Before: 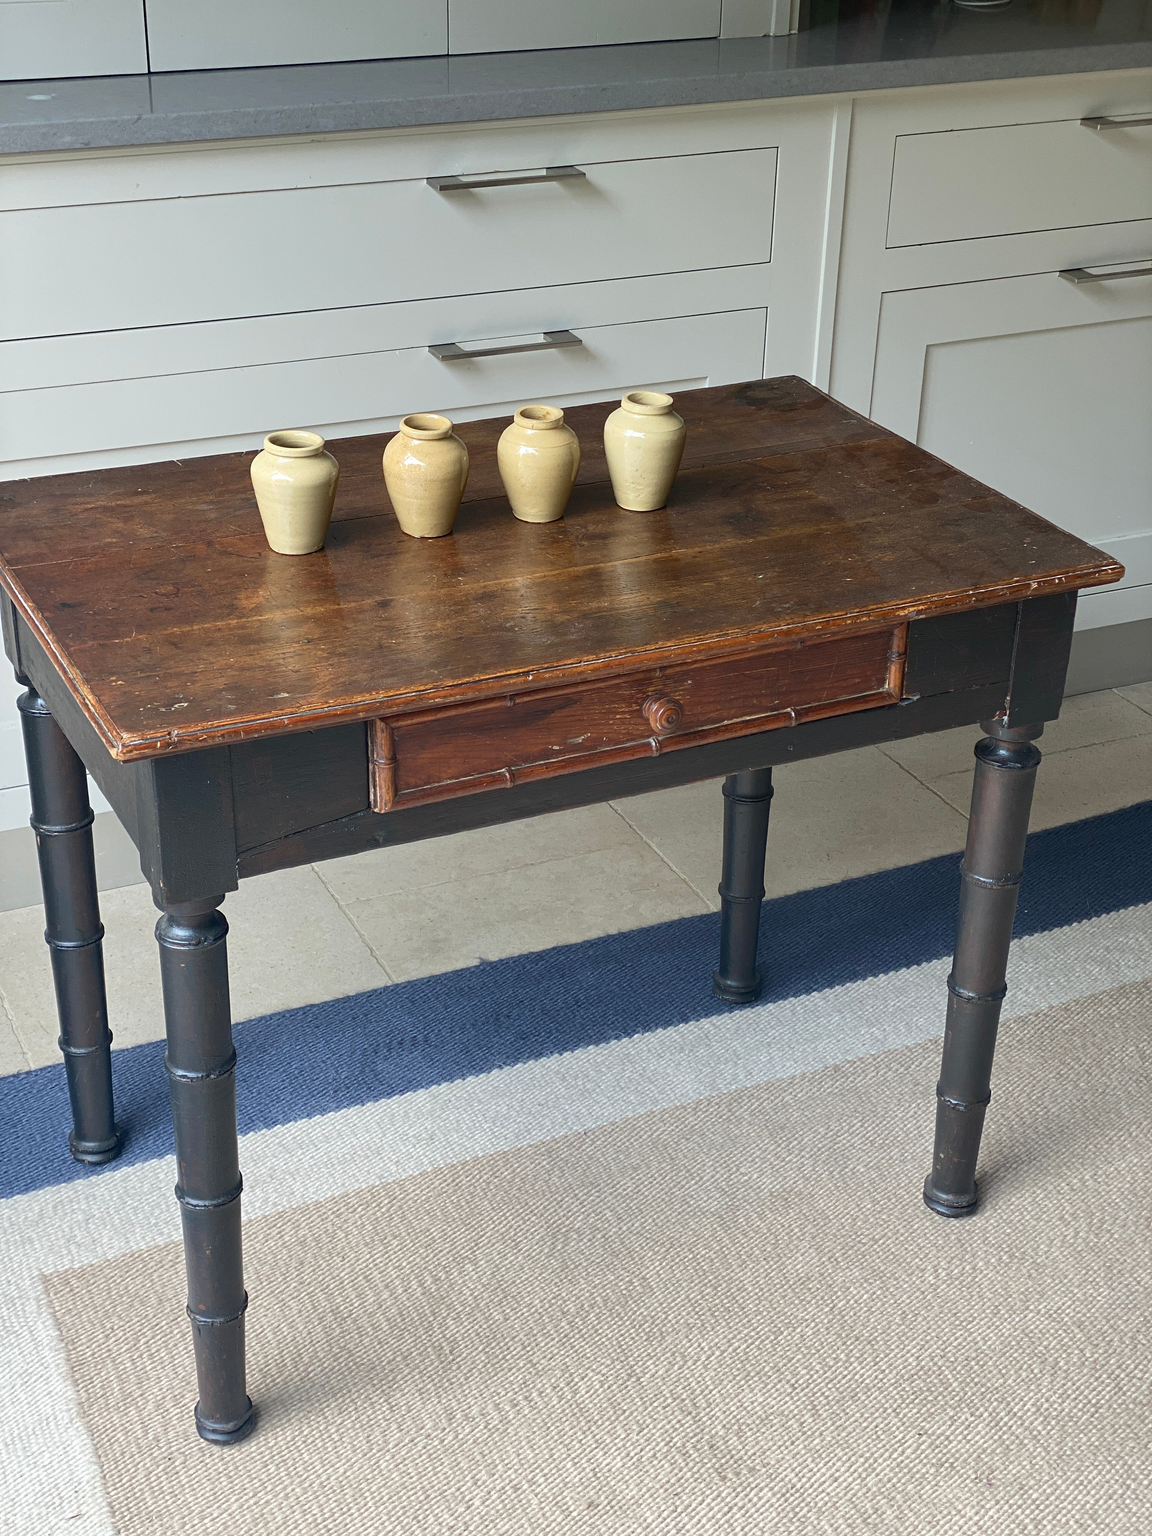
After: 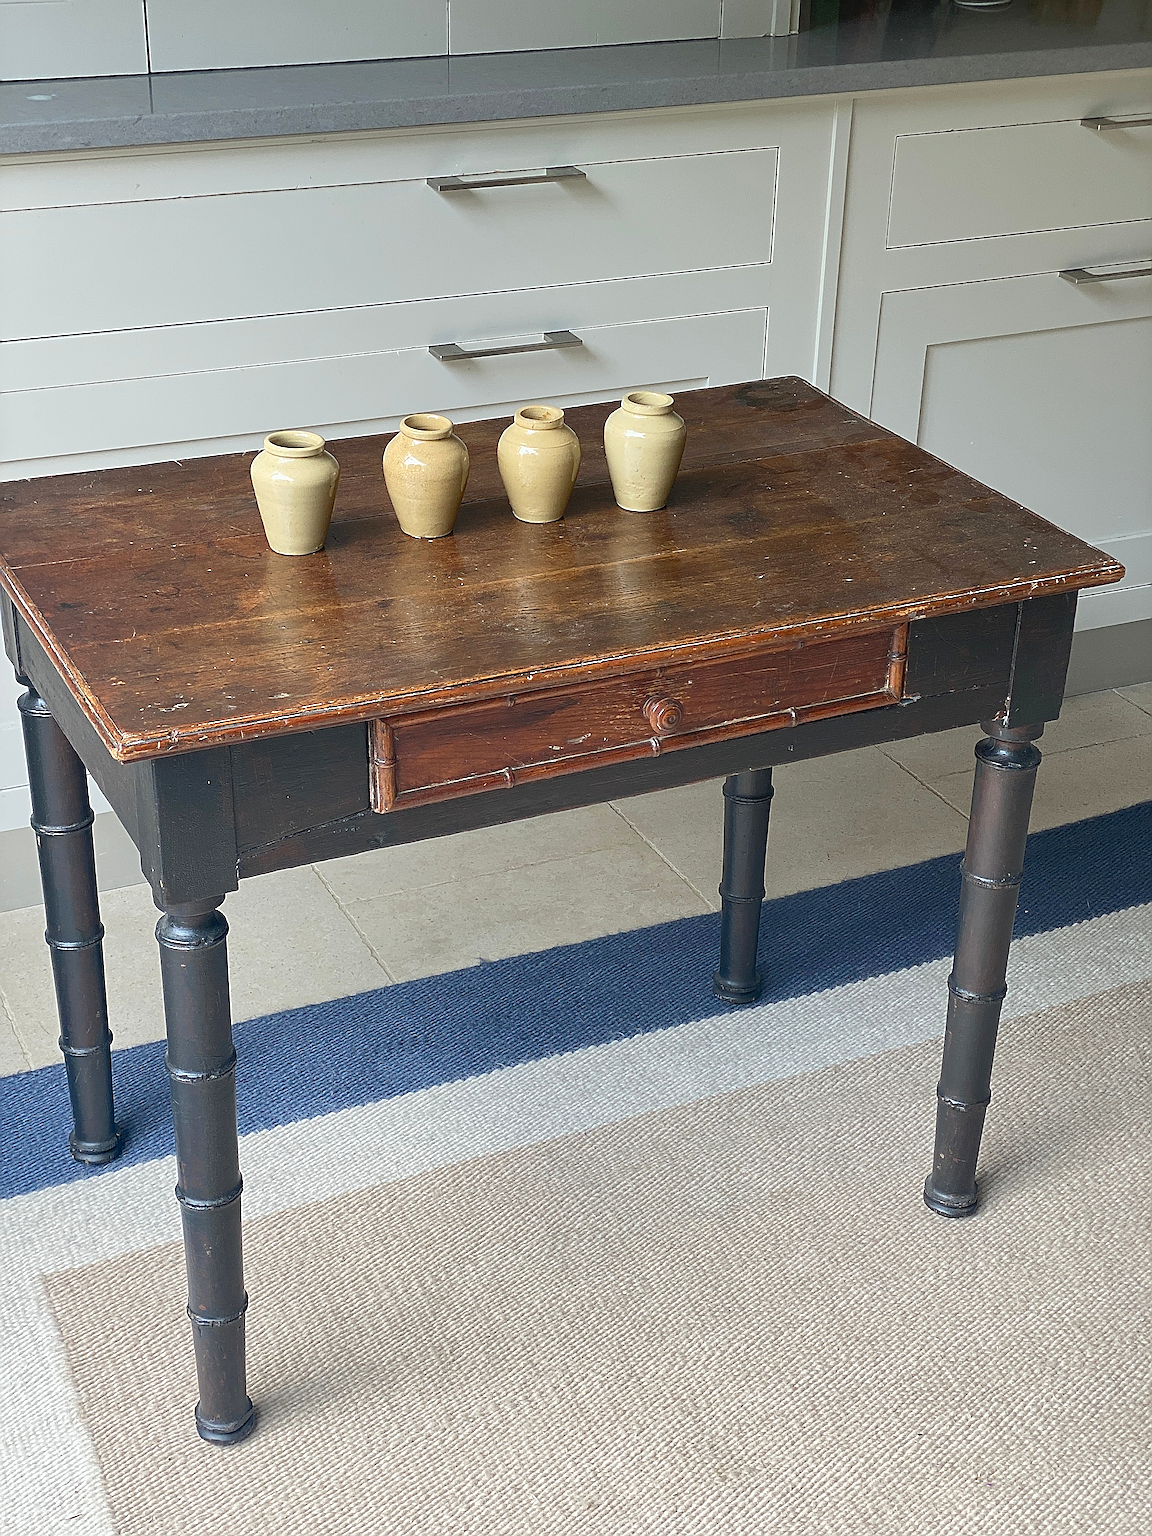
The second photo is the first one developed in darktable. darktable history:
sharpen: amount 1.861
exposure: exposure -0.05 EV
levels: levels [0, 0.478, 1]
color zones: curves: ch0 [(0, 0.5) (0.143, 0.5) (0.286, 0.5) (0.429, 0.5) (0.571, 0.5) (0.714, 0.476) (0.857, 0.5) (1, 0.5)]; ch2 [(0, 0.5) (0.143, 0.5) (0.286, 0.5) (0.429, 0.5) (0.571, 0.5) (0.714, 0.487) (0.857, 0.5) (1, 0.5)]
